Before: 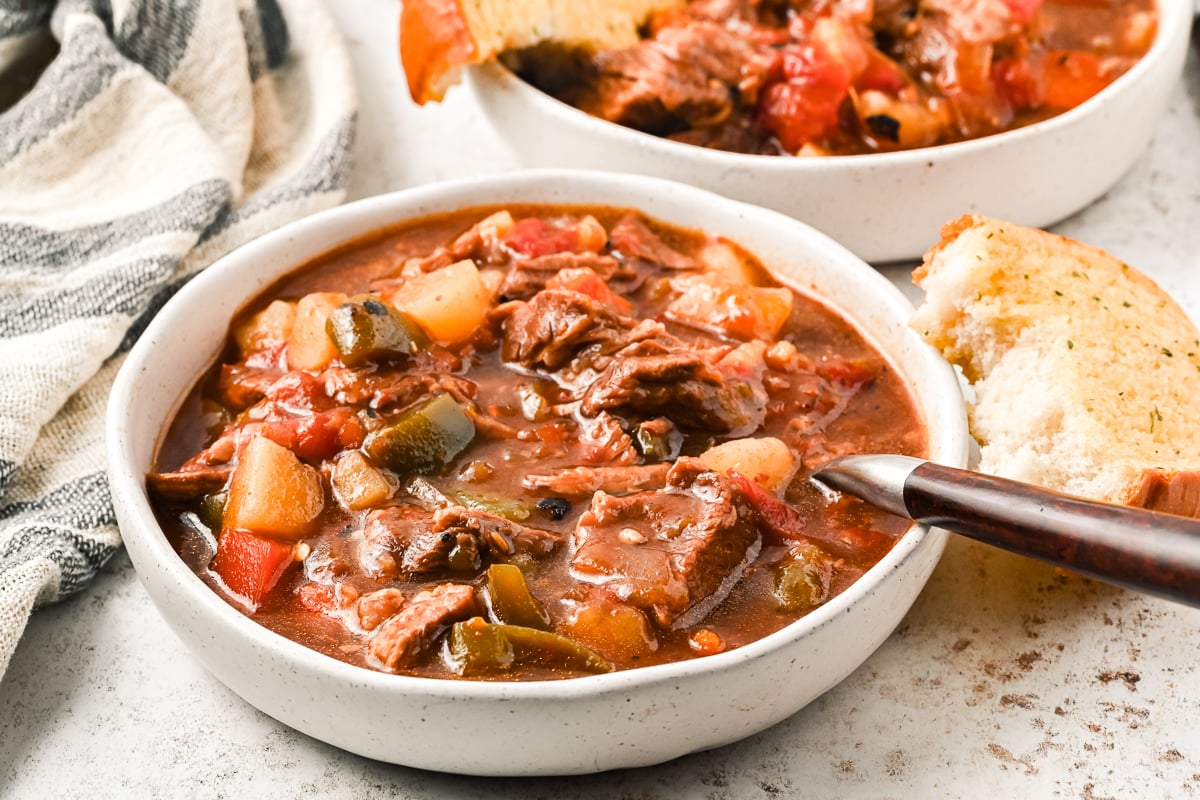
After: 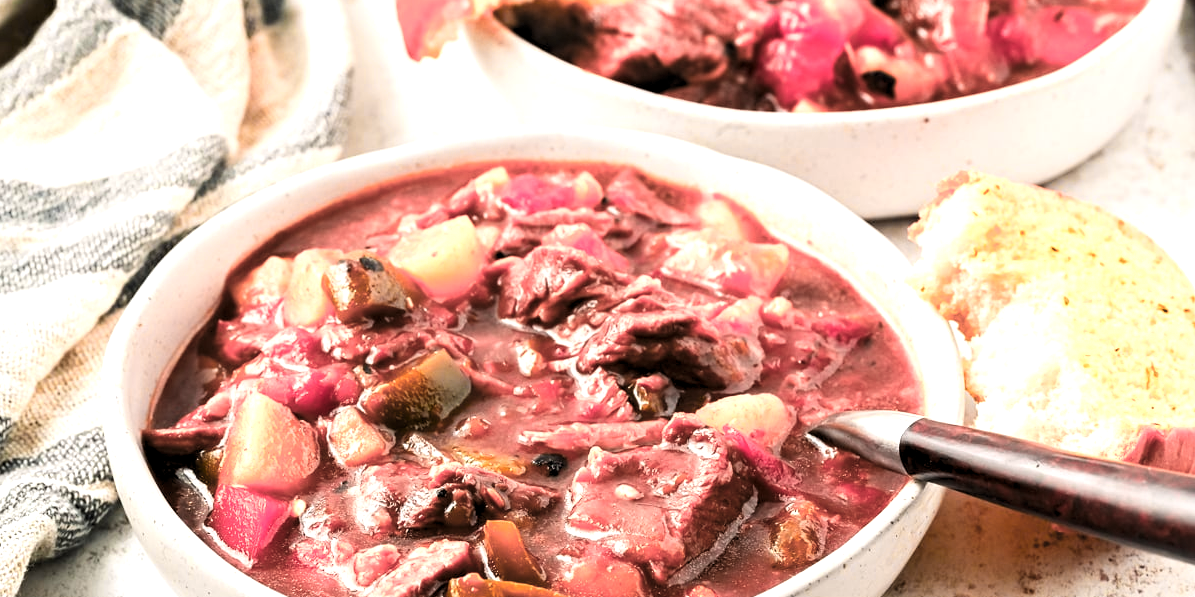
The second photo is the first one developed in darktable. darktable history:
crop: left 0.374%, top 5.551%, bottom 19.744%
color zones: curves: ch0 [(0.257, 0.558) (0.75, 0.565)]; ch1 [(0.004, 0.857) (0.14, 0.416) (0.257, 0.695) (0.442, 0.032) (0.736, 0.266) (0.891, 0.741)]; ch2 [(0, 0.623) (0.112, 0.436) (0.271, 0.474) (0.516, 0.64) (0.743, 0.286)]
levels: levels [0.055, 0.477, 0.9]
shadows and highlights: radius 93.3, shadows -13.68, white point adjustment 0.252, highlights 30.75, compress 48.59%, soften with gaussian
